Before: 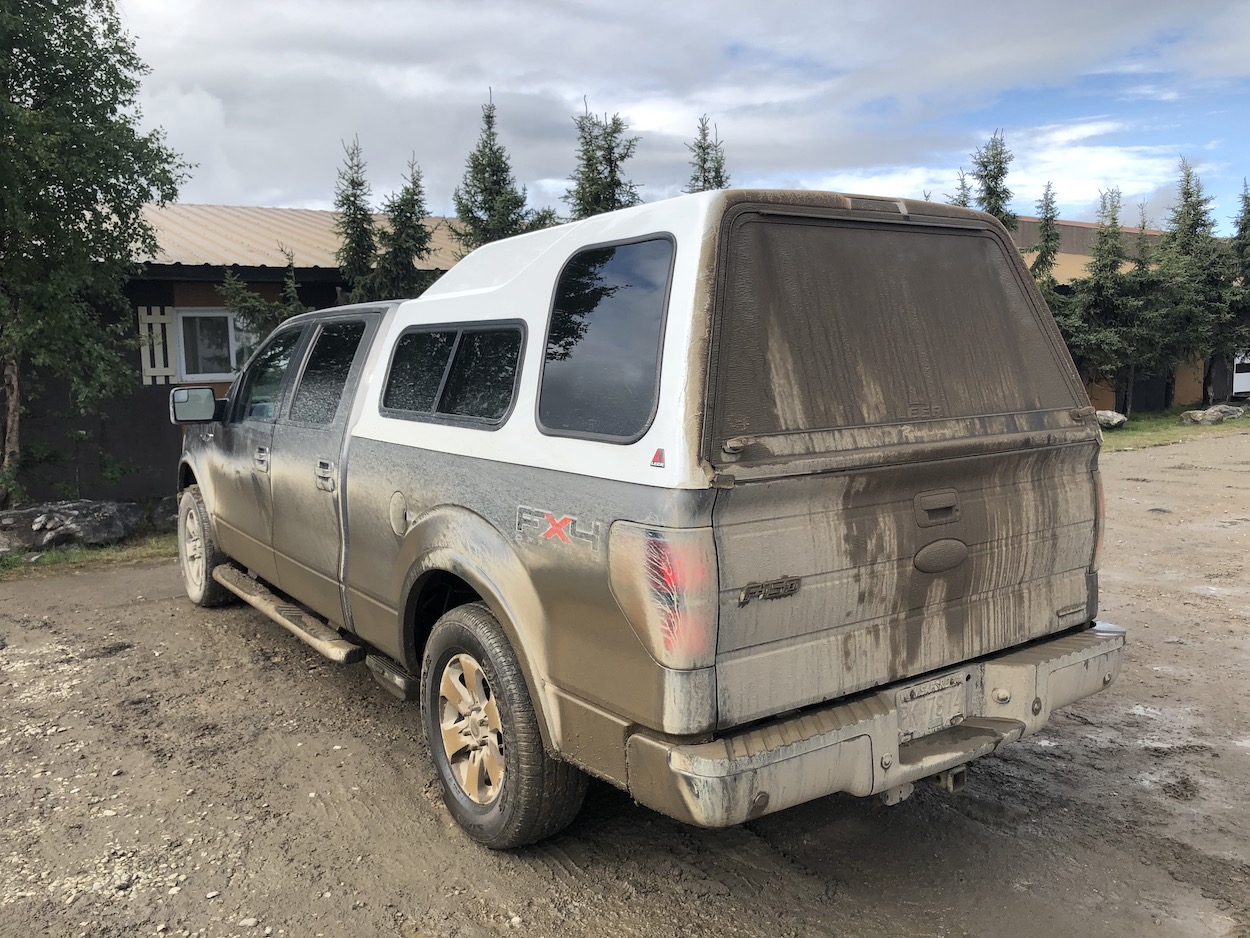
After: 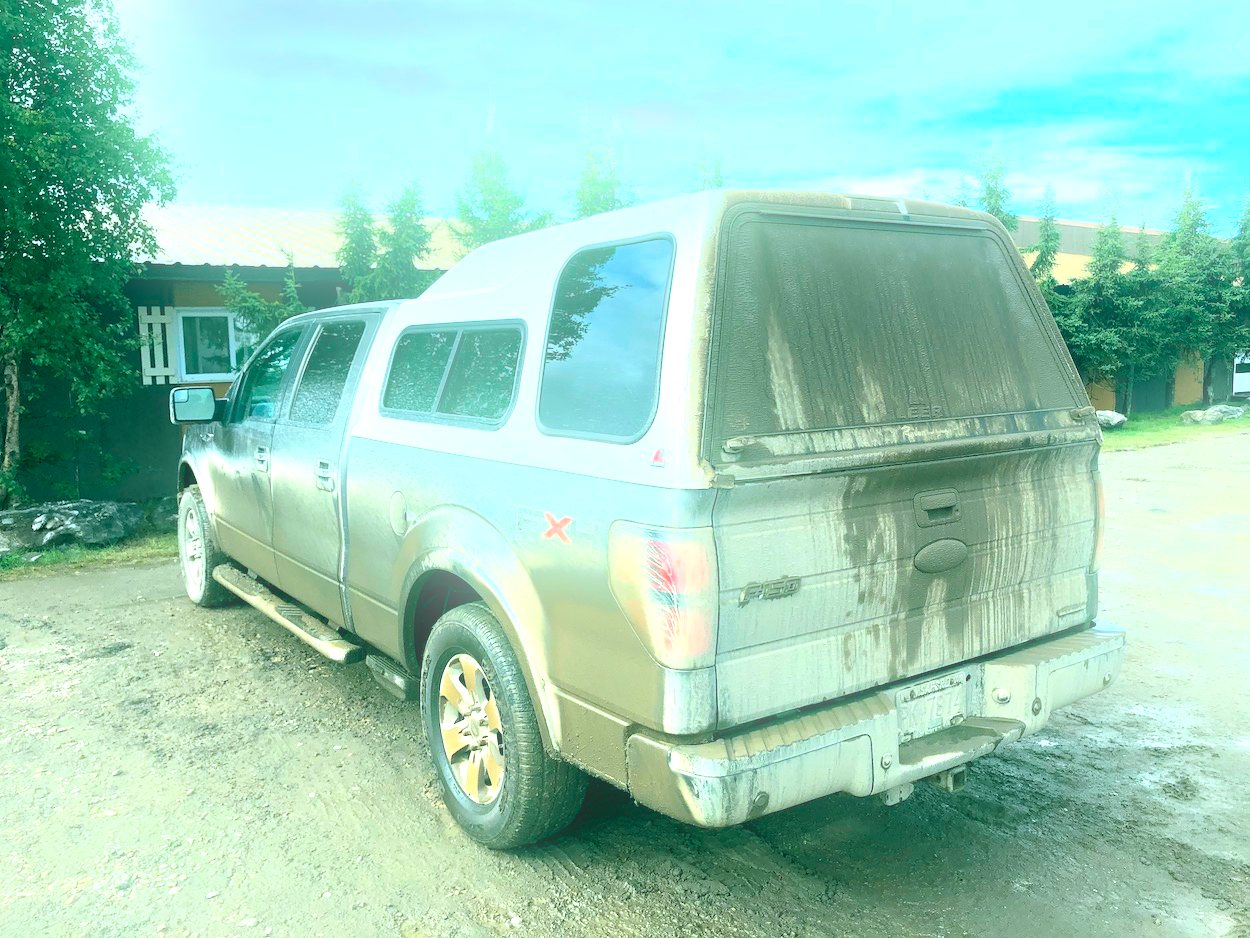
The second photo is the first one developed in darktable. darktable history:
bloom: size 16%, threshold 98%, strength 20%
color balance rgb: shadows lift › chroma 11.71%, shadows lift › hue 133.46°, power › chroma 2.15%, power › hue 166.83°, highlights gain › chroma 4%, highlights gain › hue 200.2°, perceptual saturation grading › global saturation 18.05%
exposure: black level correction 0, exposure 1.198 EV, compensate exposure bias true, compensate highlight preservation false
